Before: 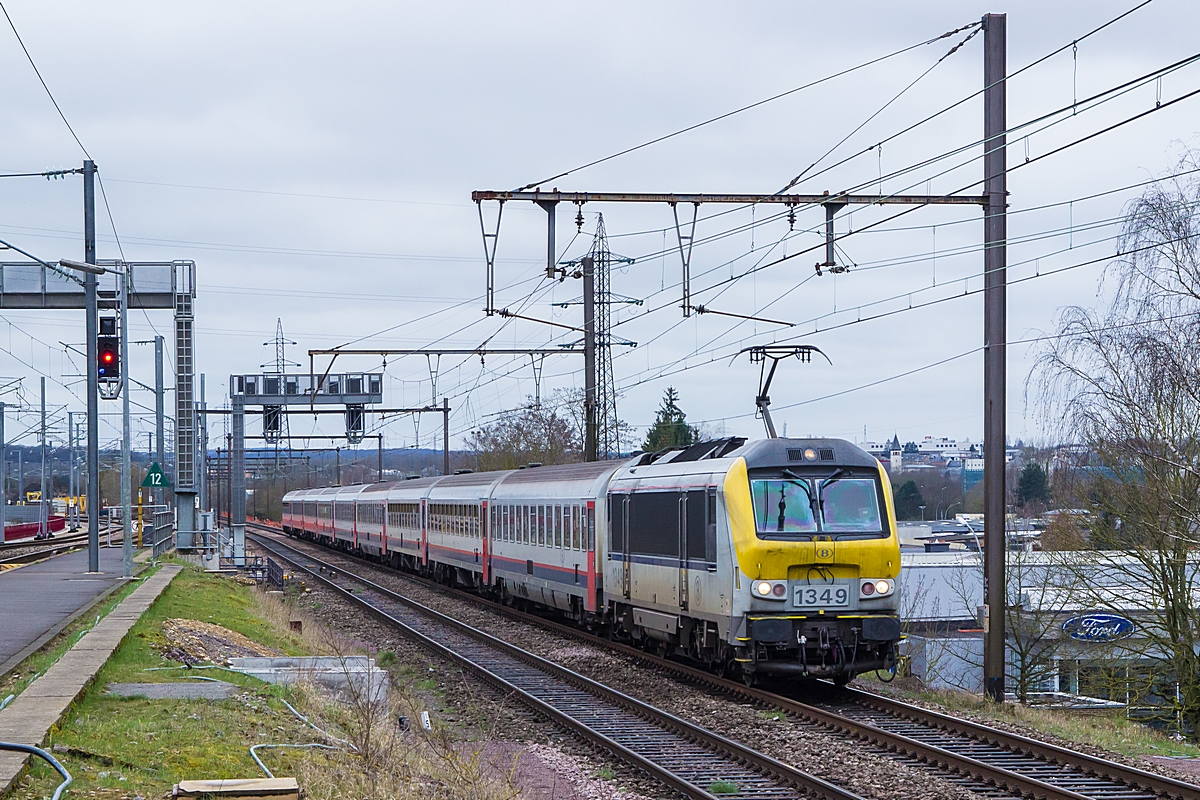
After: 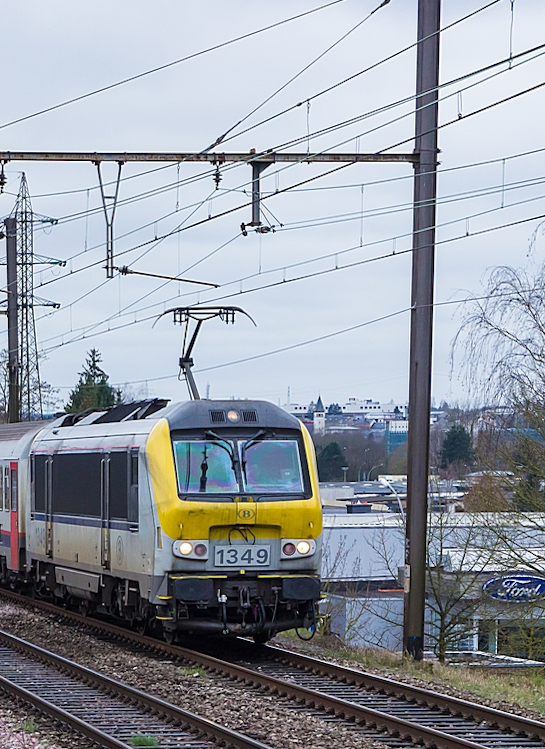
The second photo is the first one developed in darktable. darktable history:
crop: left 47.628%, top 6.643%, right 7.874%
rotate and perspective: lens shift (vertical) 0.048, lens shift (horizontal) -0.024, automatic cropping off
